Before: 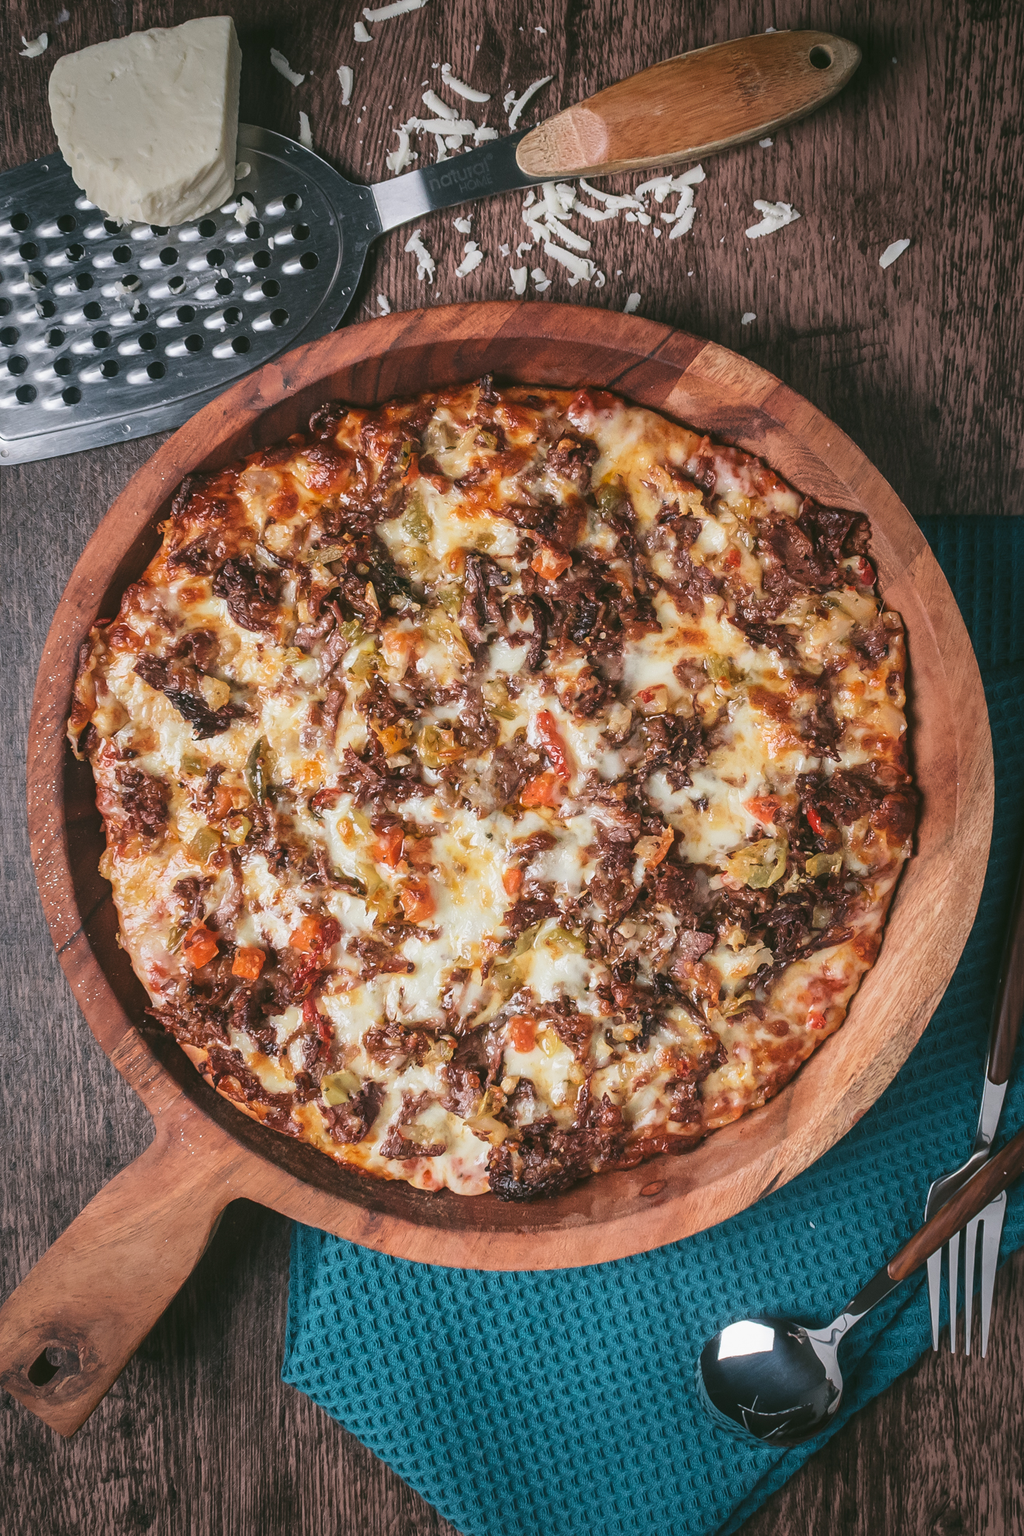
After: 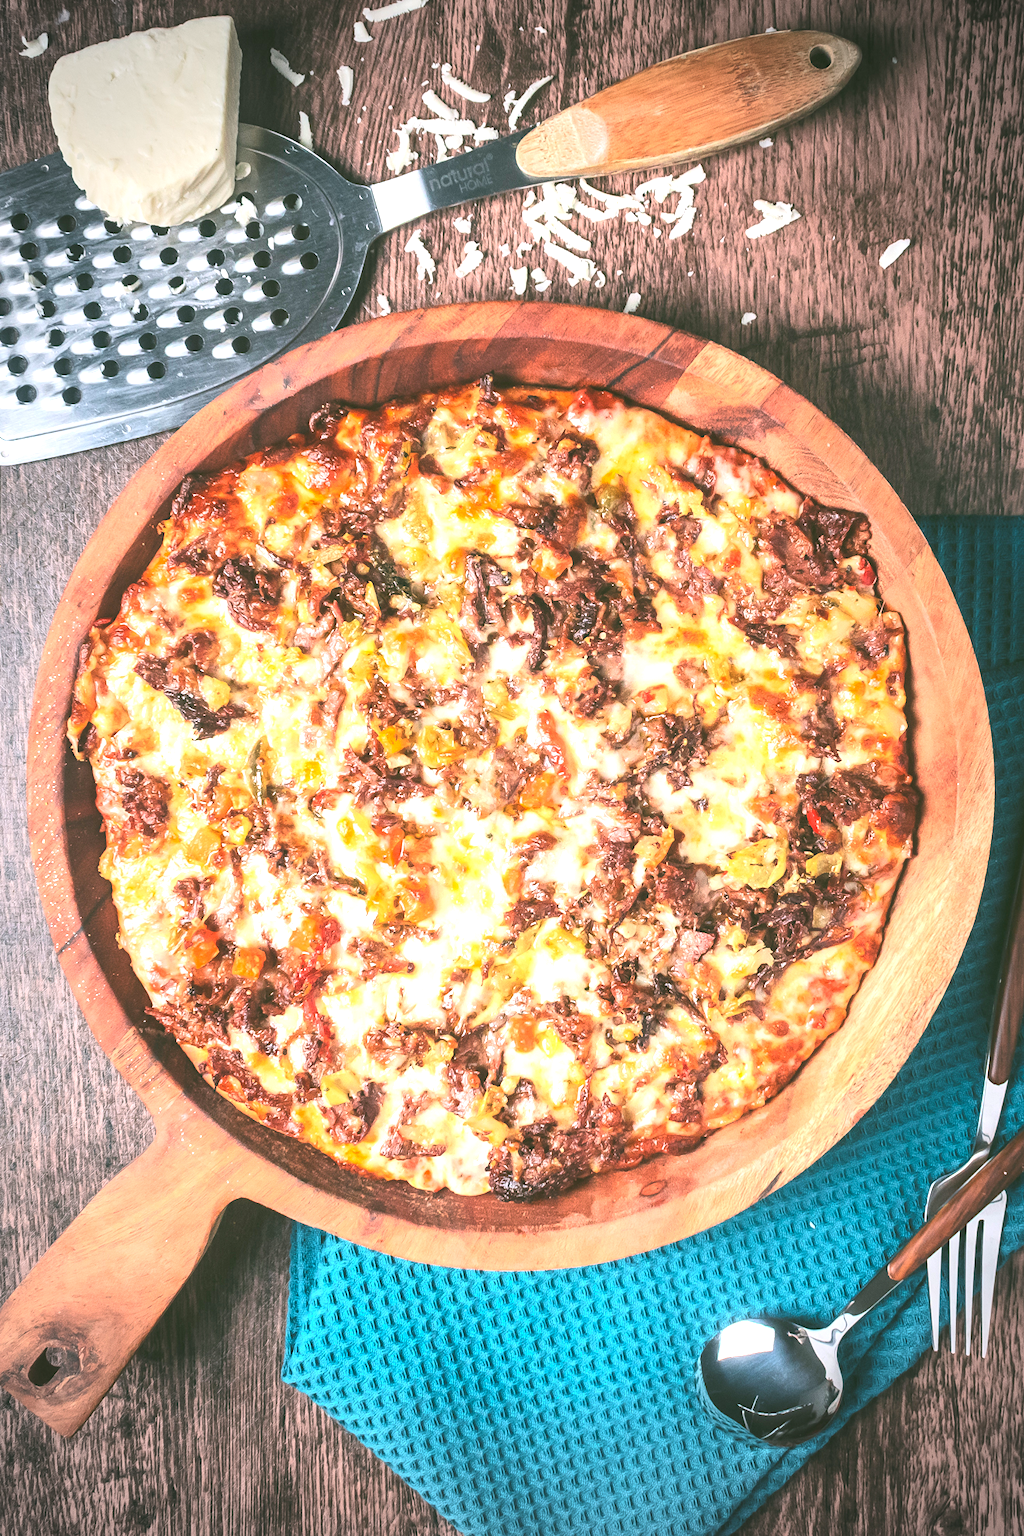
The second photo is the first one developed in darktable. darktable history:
exposure: black level correction 0, exposure 1.3 EV, compensate exposure bias true, compensate highlight preservation false
vignetting: on, module defaults
contrast brightness saturation: contrast 0.2, brightness 0.16, saturation 0.22
